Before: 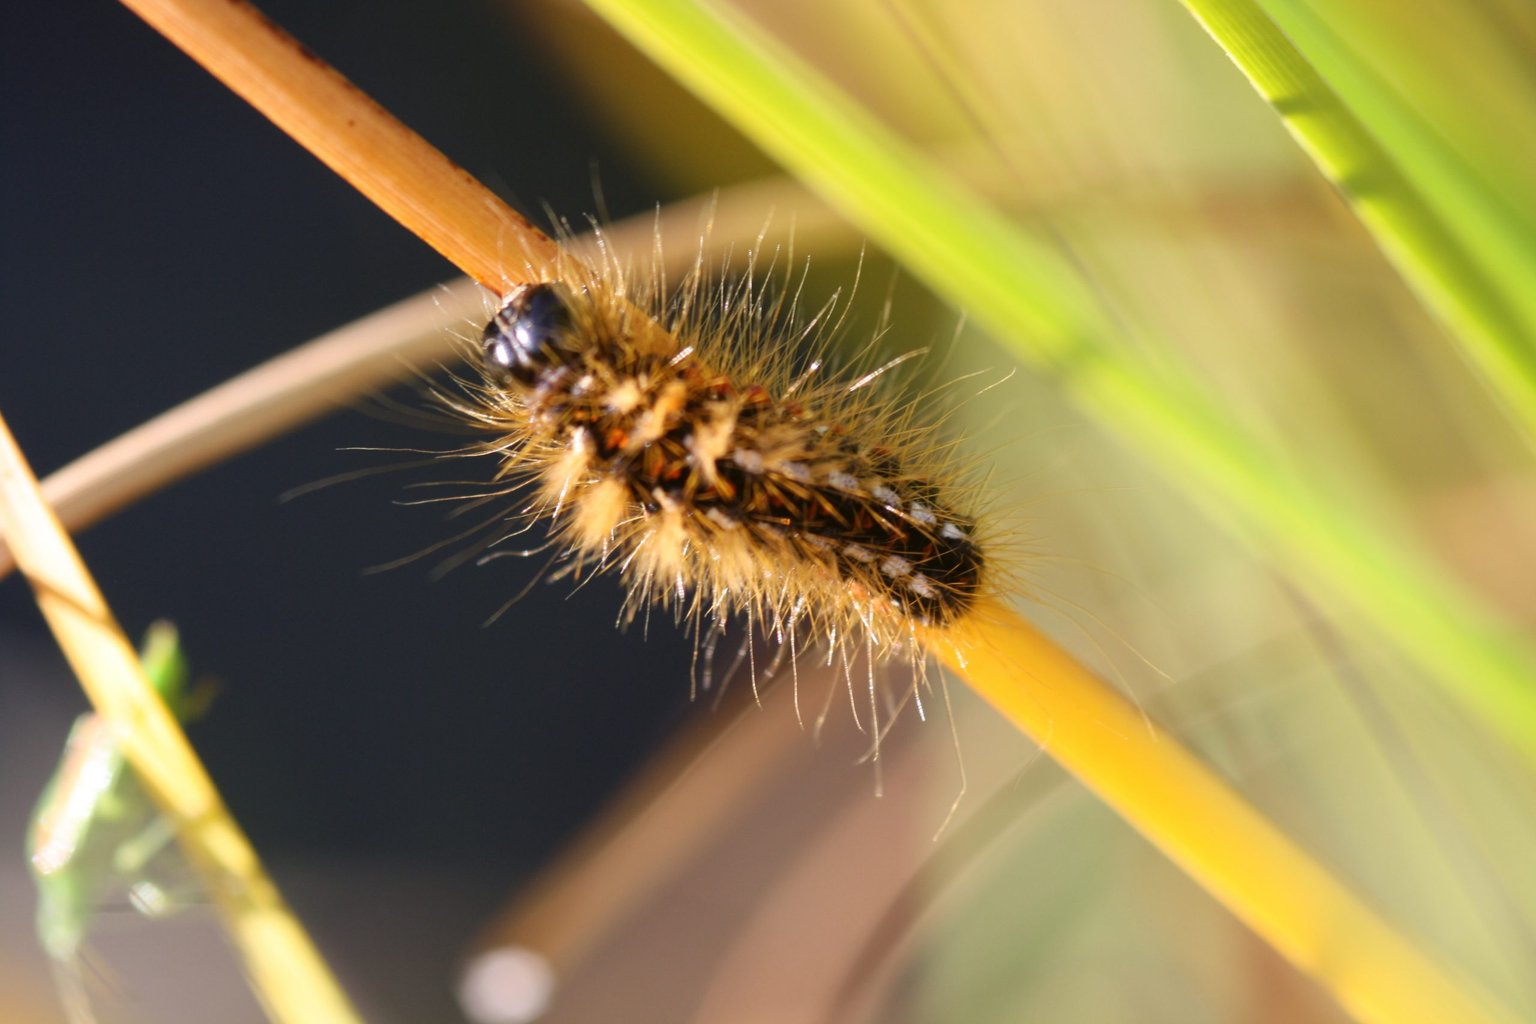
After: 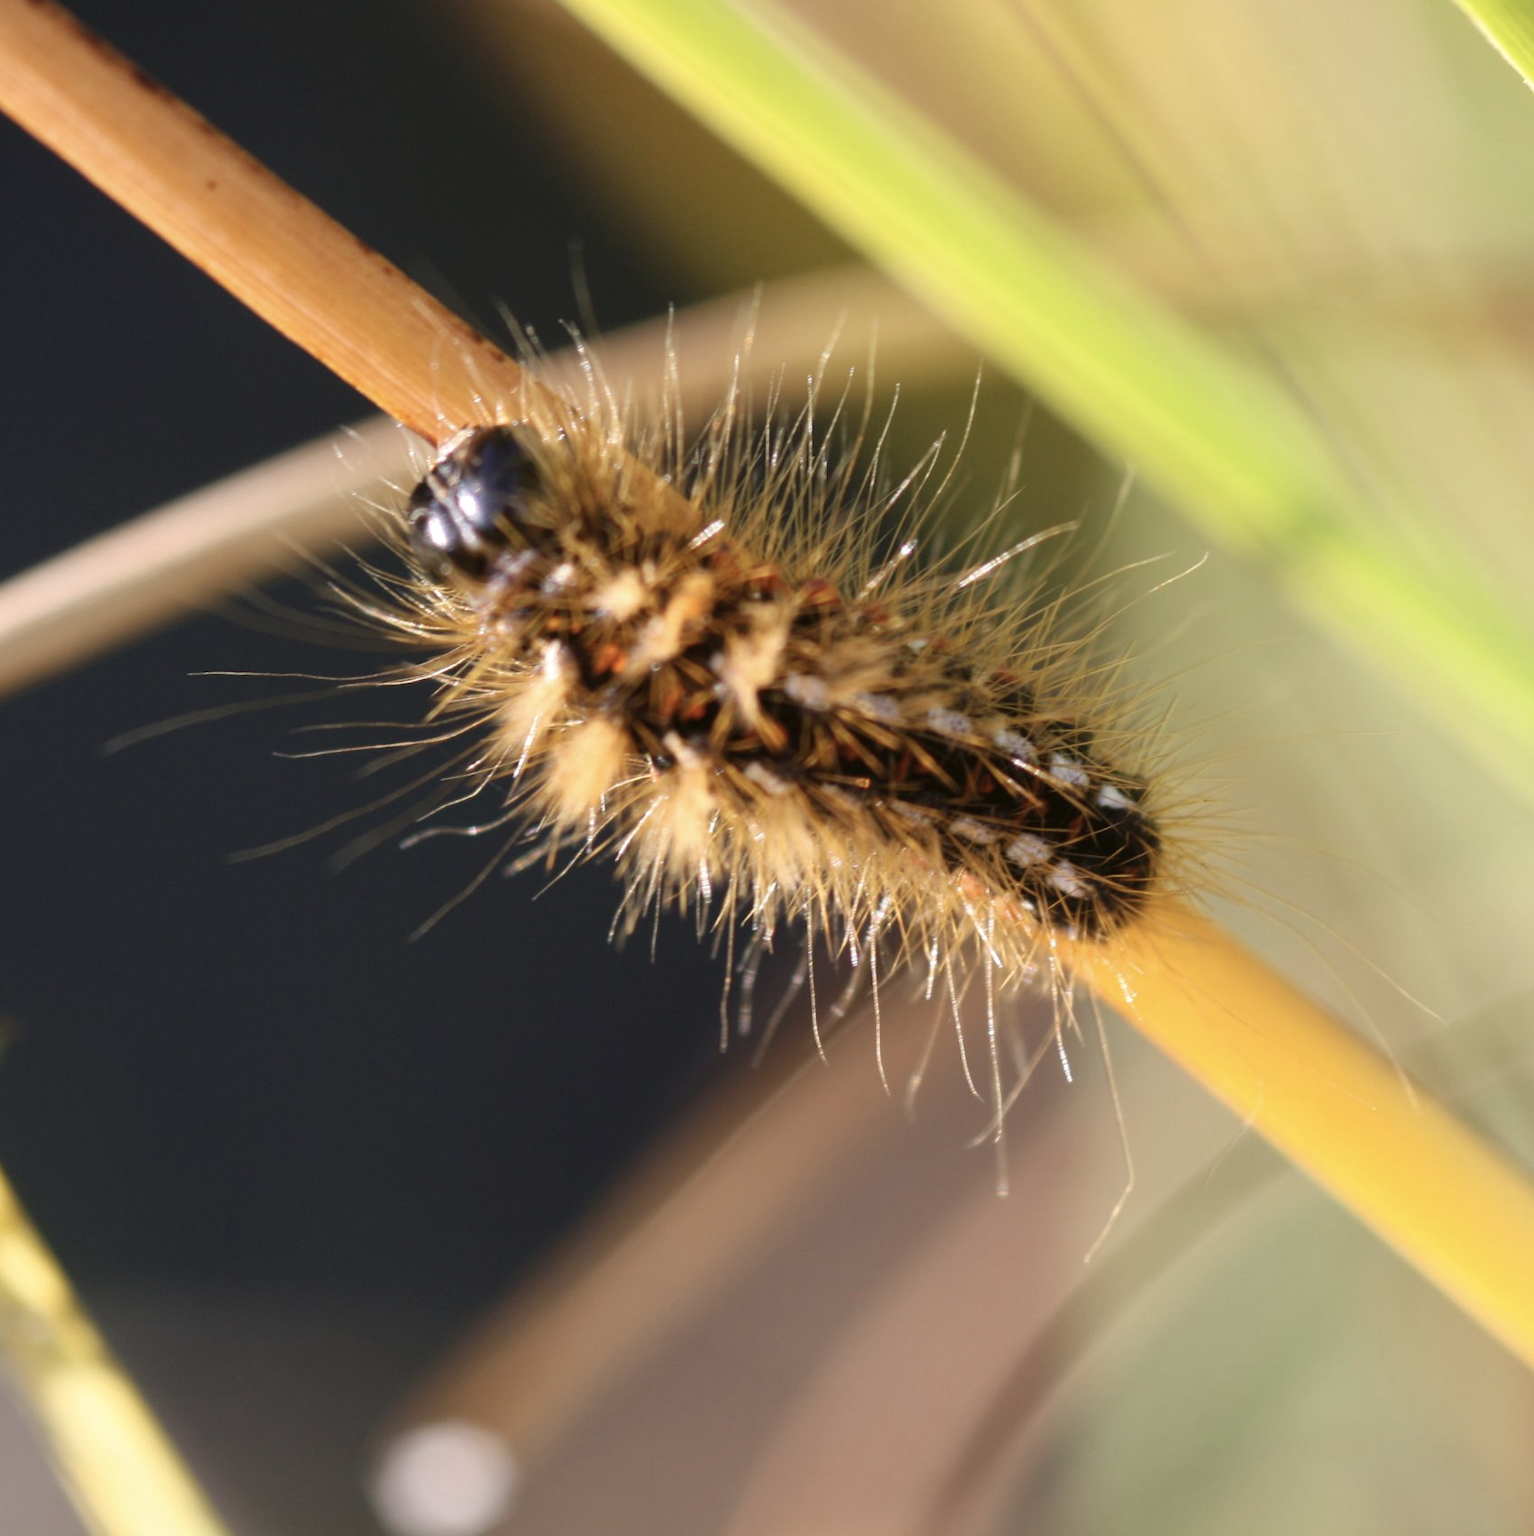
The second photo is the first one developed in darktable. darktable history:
color correction: highlights b* -0.034, saturation 0.768
crop and rotate: left 13.72%, right 19.701%
tone equalizer: on, module defaults
